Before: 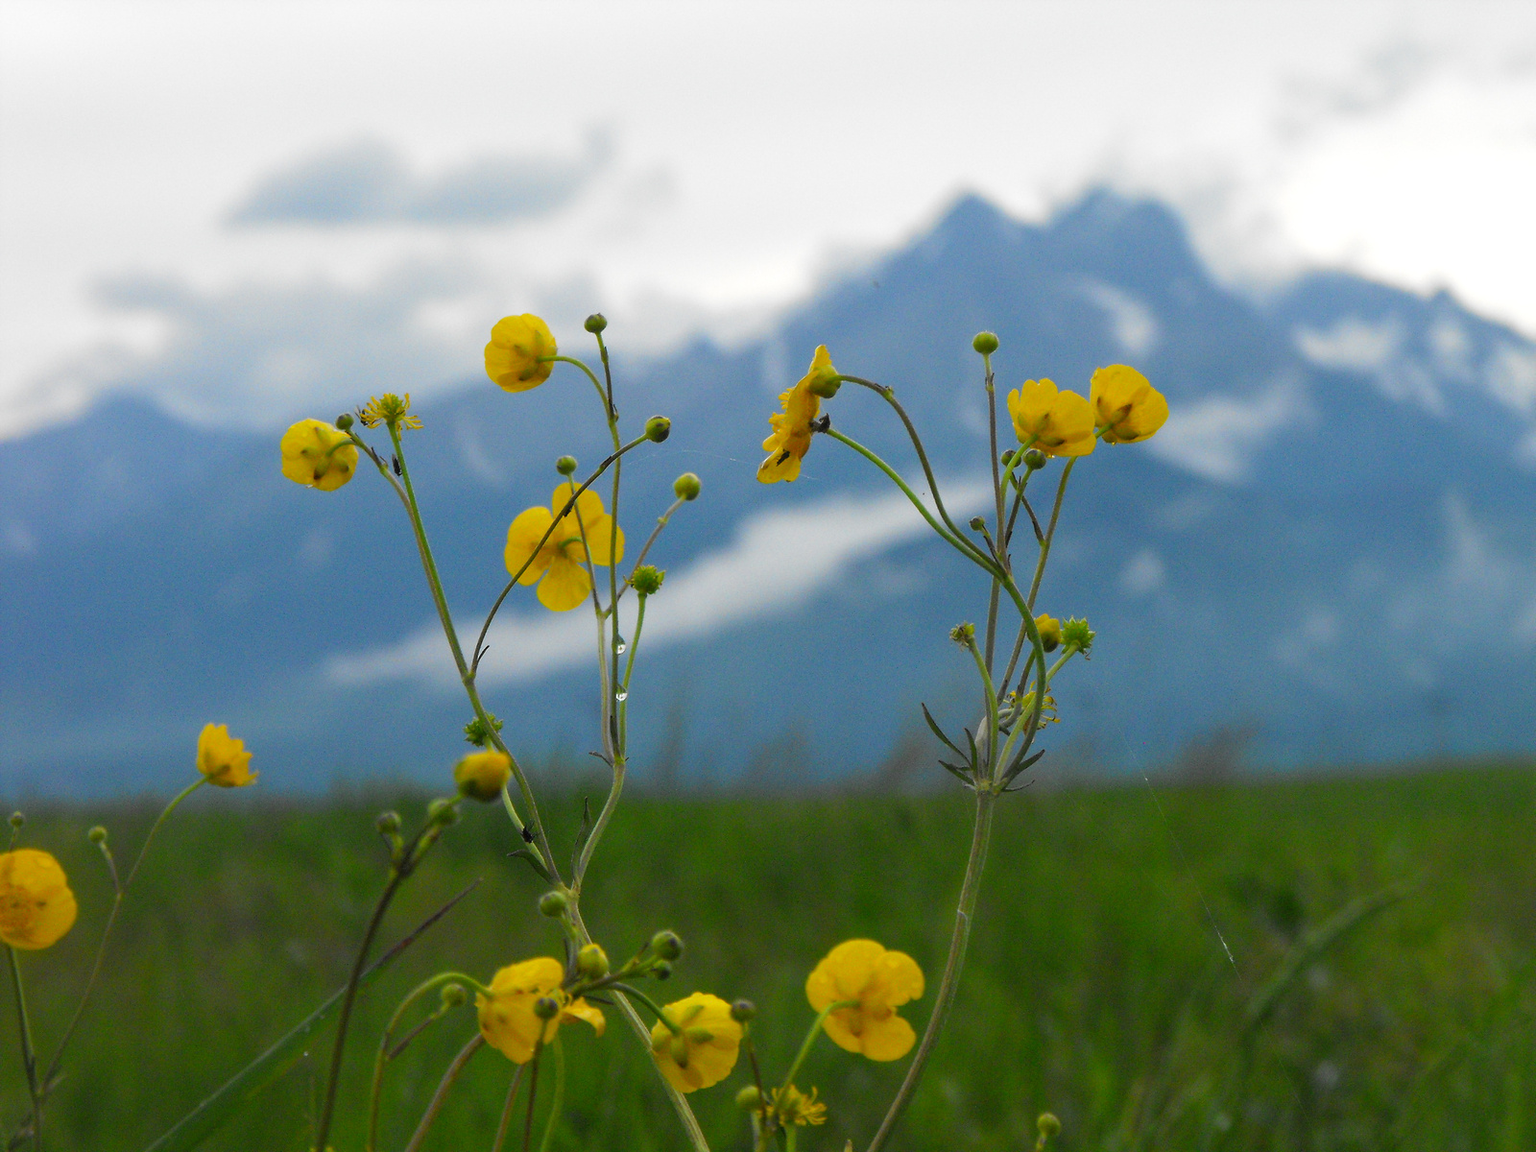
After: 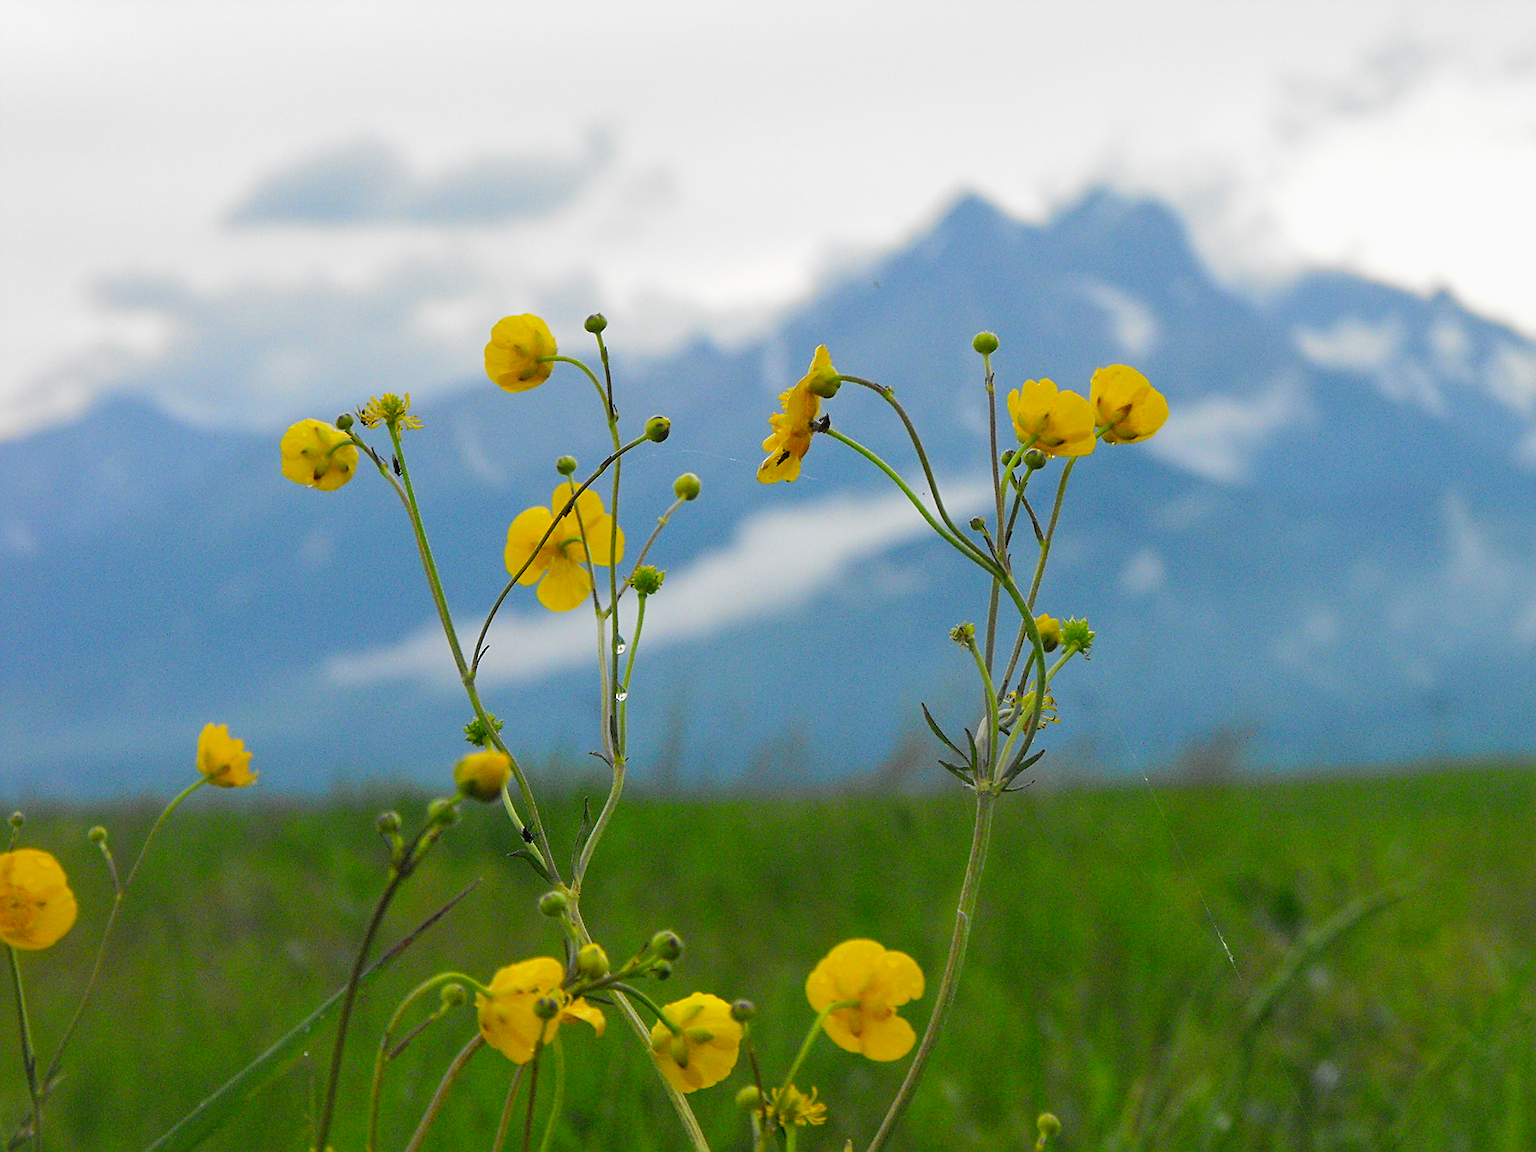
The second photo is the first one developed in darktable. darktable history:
contrast brightness saturation: contrast 0.071, brightness 0.072, saturation 0.177
shadows and highlights: shadows 37.69, highlights -27.23, soften with gaussian
tone equalizer: edges refinement/feathering 500, mask exposure compensation -1.57 EV, preserve details guided filter
sharpen: on, module defaults
tone curve: curves: ch0 [(0, 0.012) (0.036, 0.035) (0.274, 0.288) (0.504, 0.536) (0.844, 0.84) (1, 0.983)]; ch1 [(0, 0) (0.389, 0.403) (0.462, 0.486) (0.499, 0.498) (0.511, 0.502) (0.536, 0.547) (0.567, 0.588) (0.626, 0.645) (0.749, 0.781) (1, 1)]; ch2 [(0, 0) (0.457, 0.486) (0.5, 0.5) (0.56, 0.551) (0.615, 0.607) (0.704, 0.732) (1, 1)], preserve colors none
